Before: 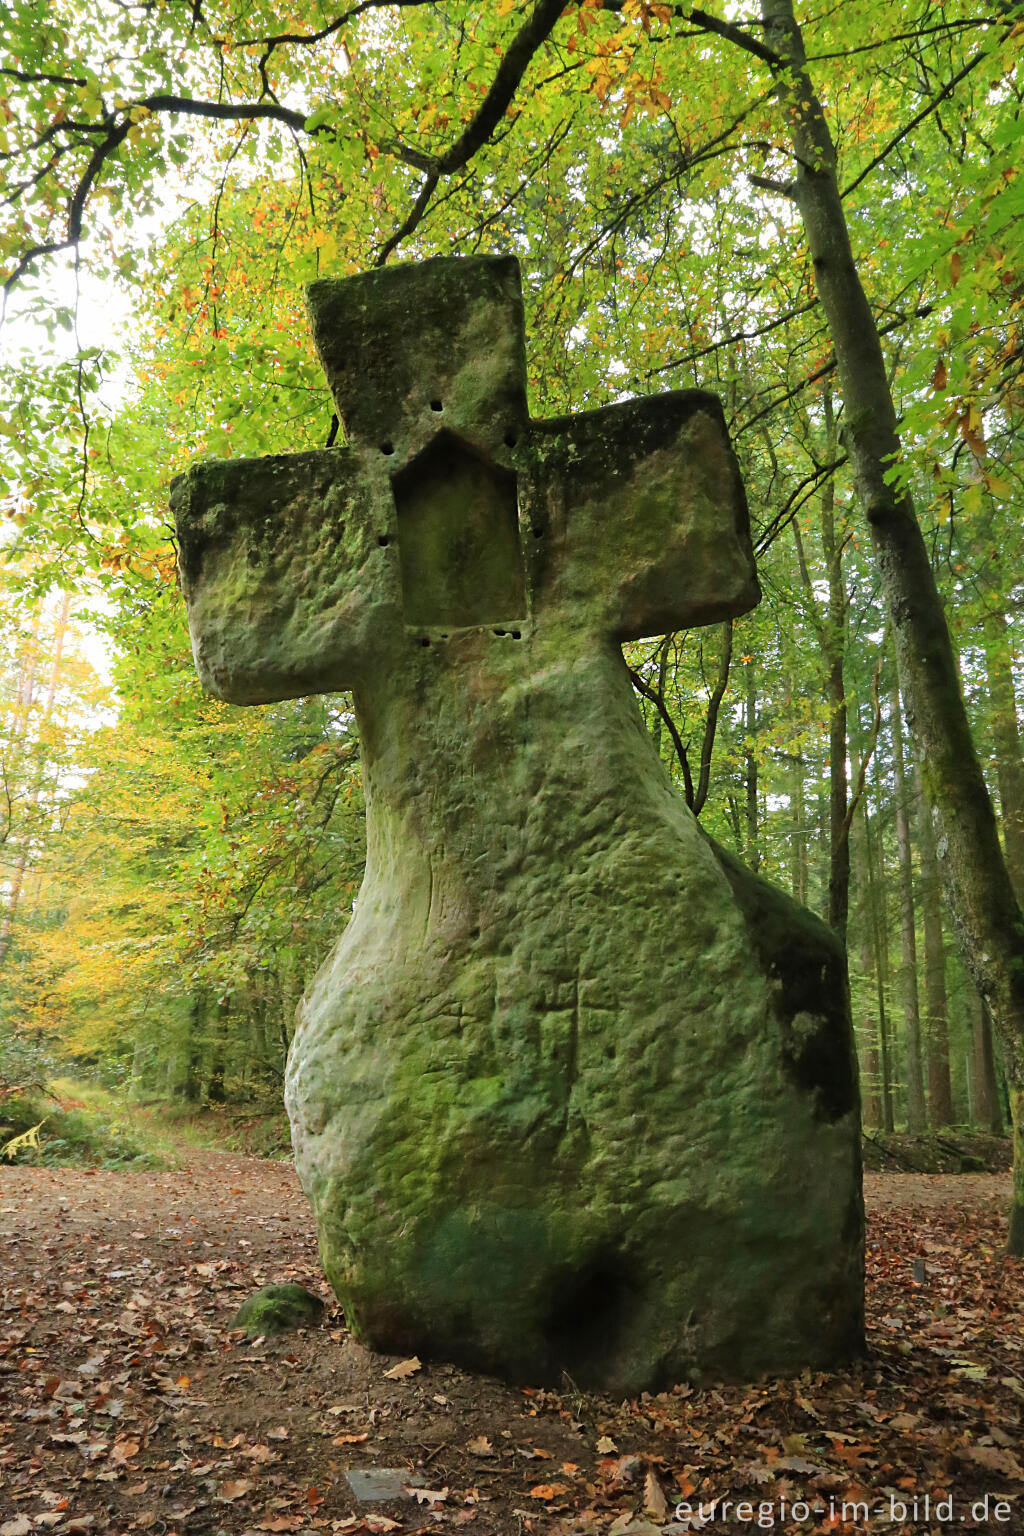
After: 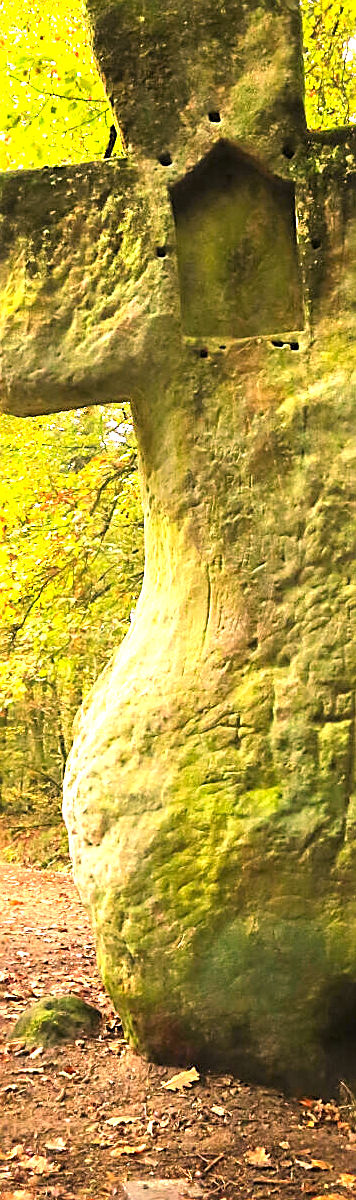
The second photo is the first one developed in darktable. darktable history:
exposure: exposure 1 EV, compensate exposure bias true, compensate highlight preservation false
sharpen: on, module defaults
crop and rotate: left 21.686%, top 18.861%, right 43.465%, bottom 2.974%
color correction: highlights a* 22.45, highlights b* 21.56
